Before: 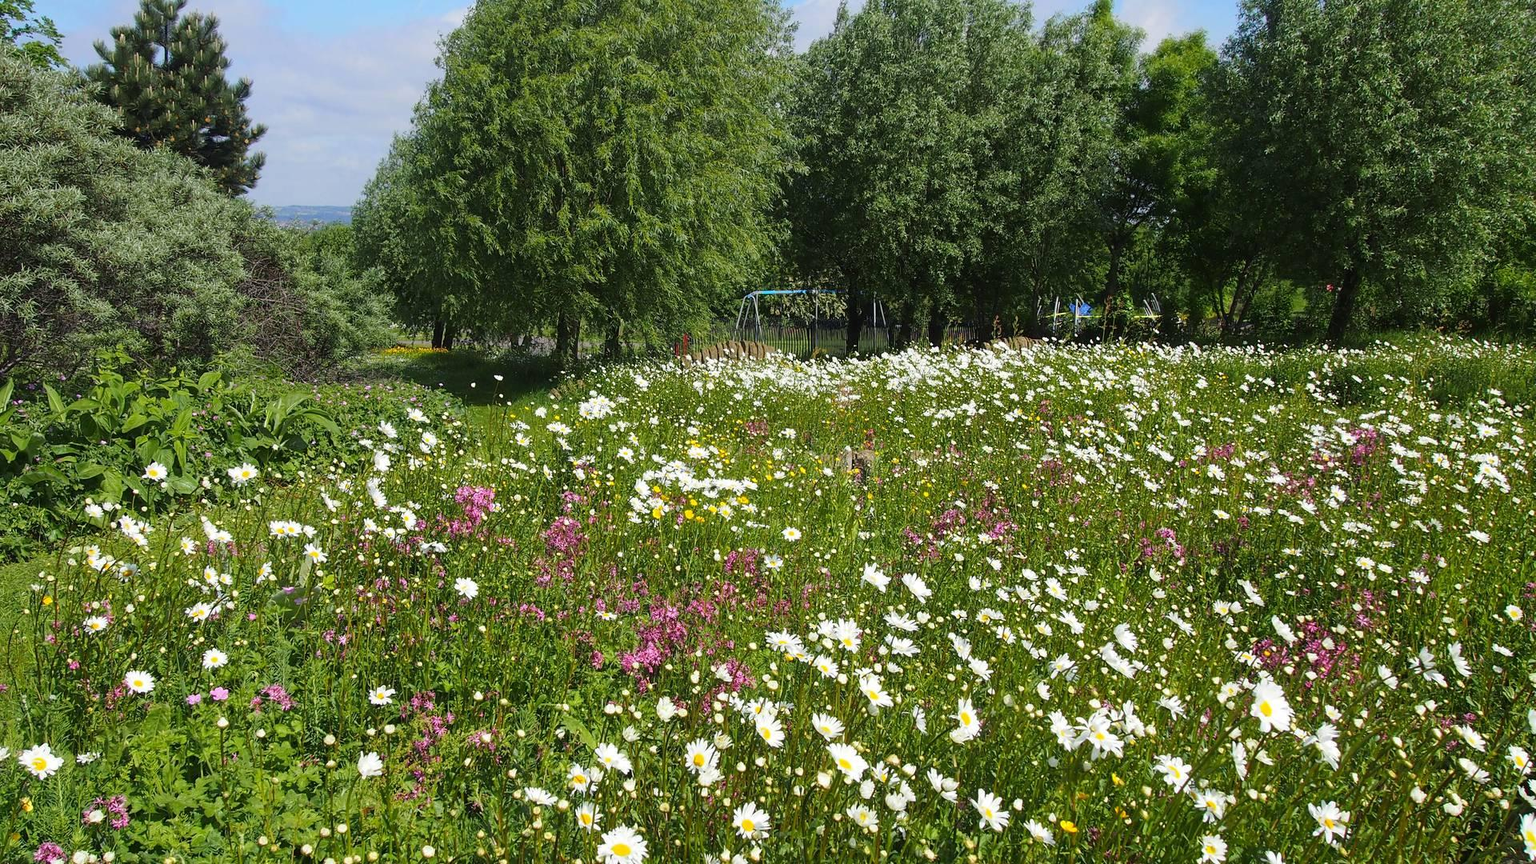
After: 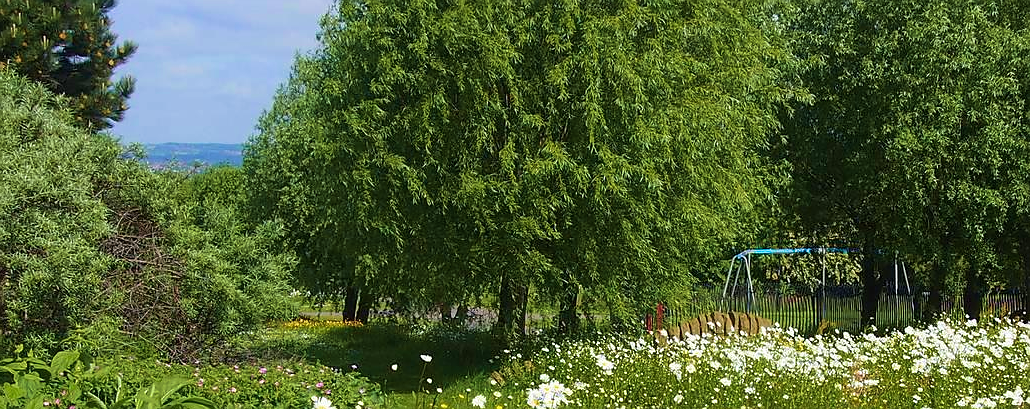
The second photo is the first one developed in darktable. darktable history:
crop: left 10.289%, top 10.617%, right 36.059%, bottom 51.446%
sharpen: radius 0.97, amount 0.61
velvia: strength 73.48%
